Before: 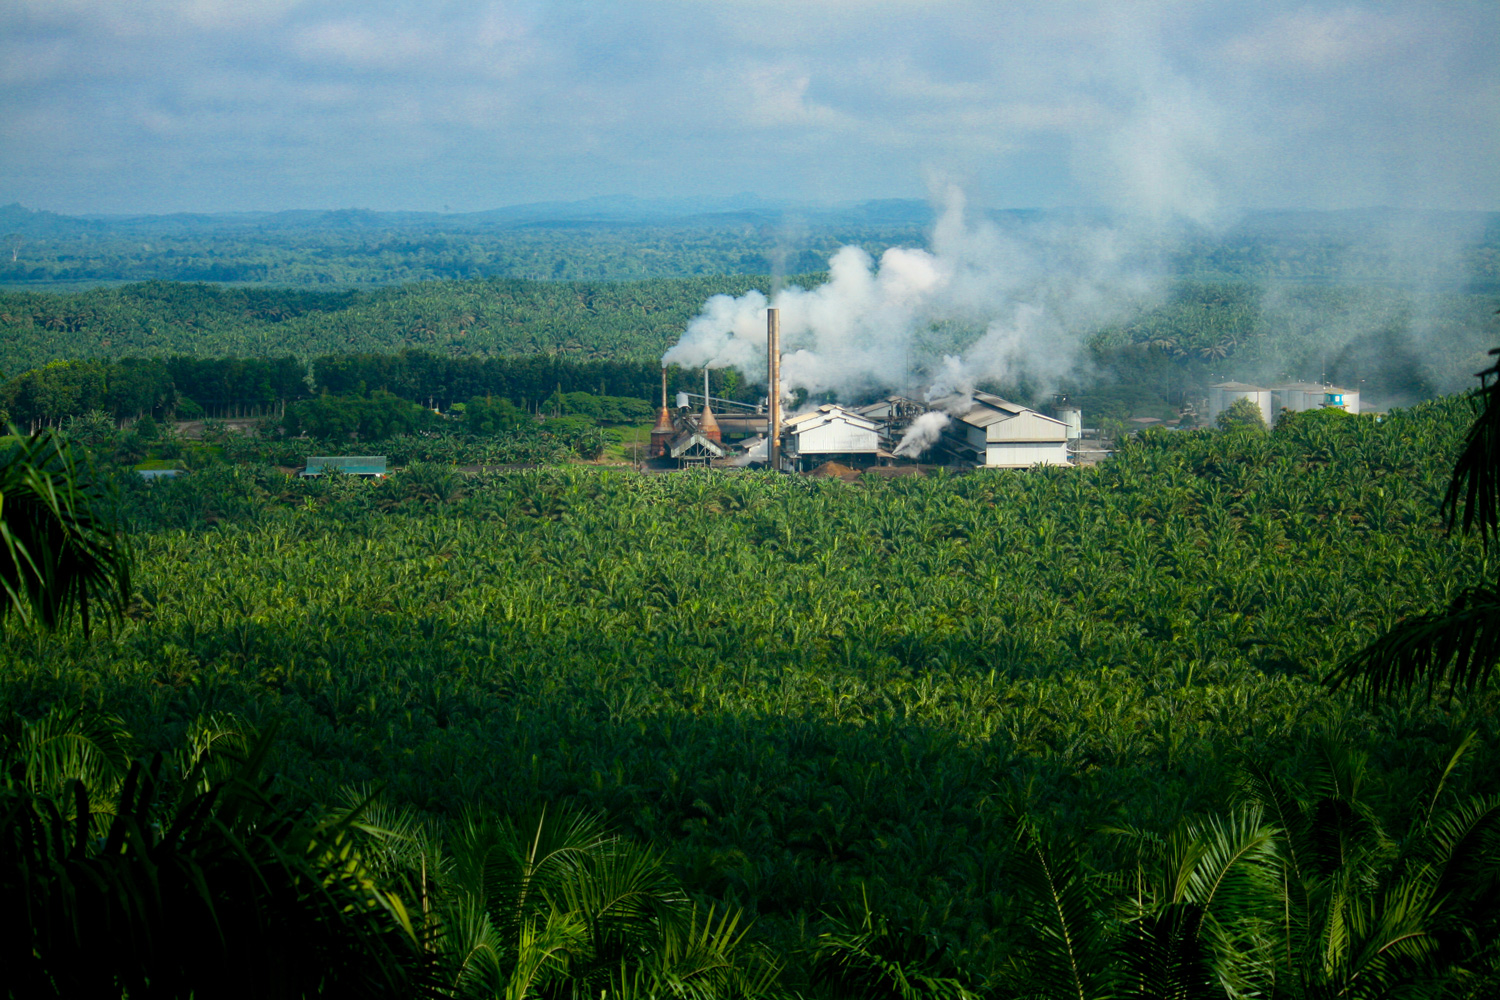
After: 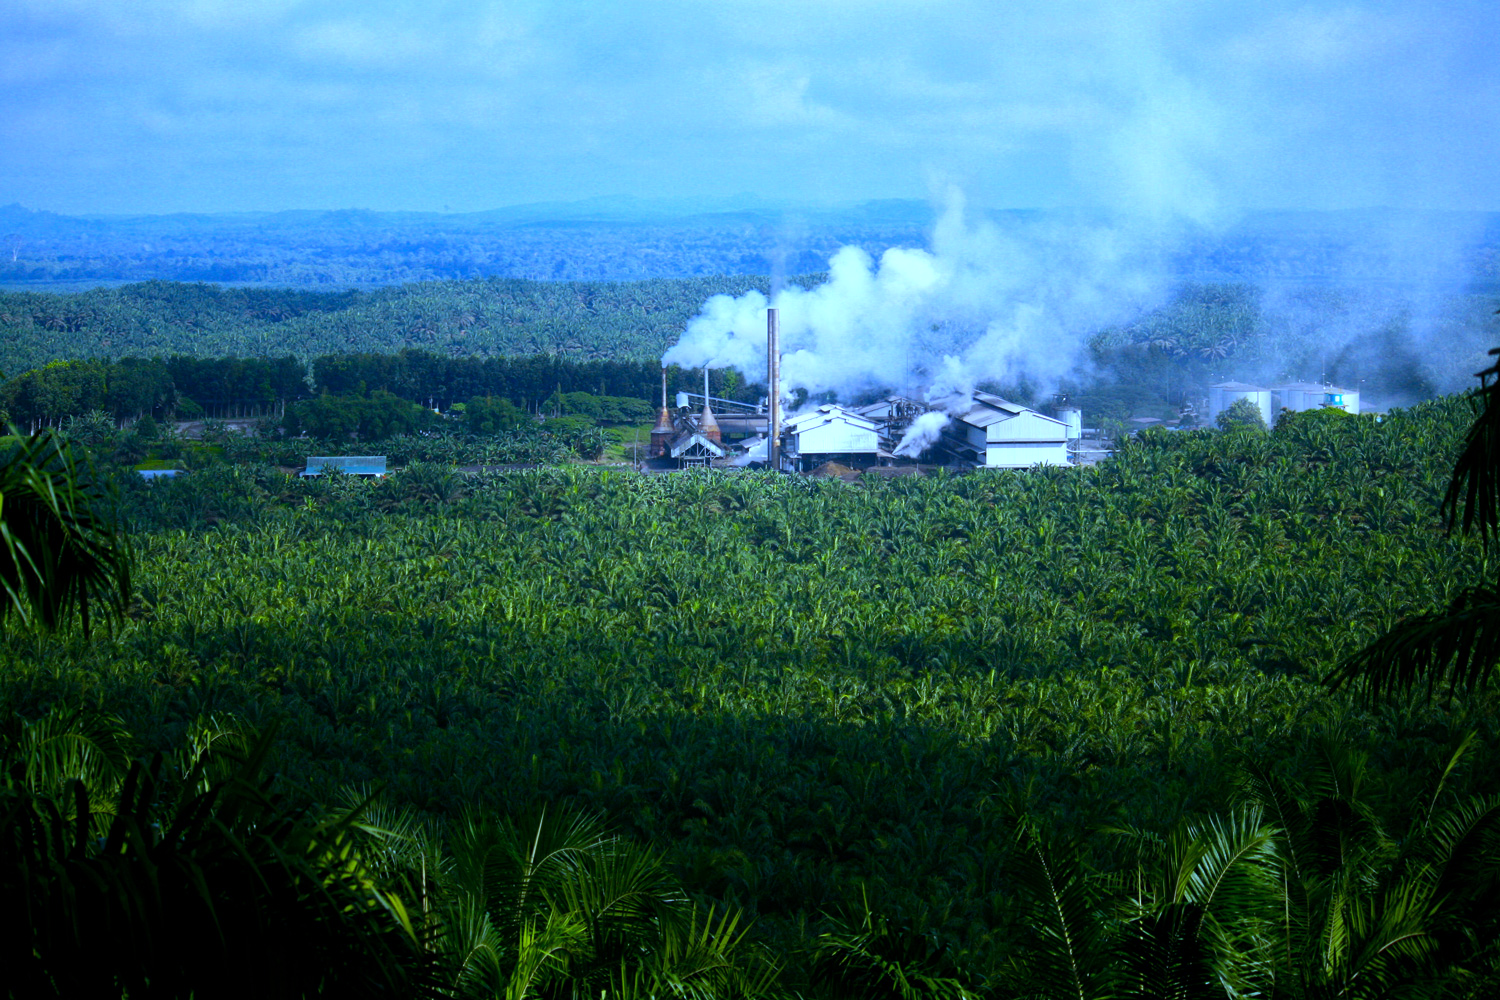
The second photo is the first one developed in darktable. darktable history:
white balance: red 0.766, blue 1.537
tone equalizer: -8 EV -0.417 EV, -7 EV -0.389 EV, -6 EV -0.333 EV, -5 EV -0.222 EV, -3 EV 0.222 EV, -2 EV 0.333 EV, -1 EV 0.389 EV, +0 EV 0.417 EV, edges refinement/feathering 500, mask exposure compensation -1.57 EV, preserve details no
